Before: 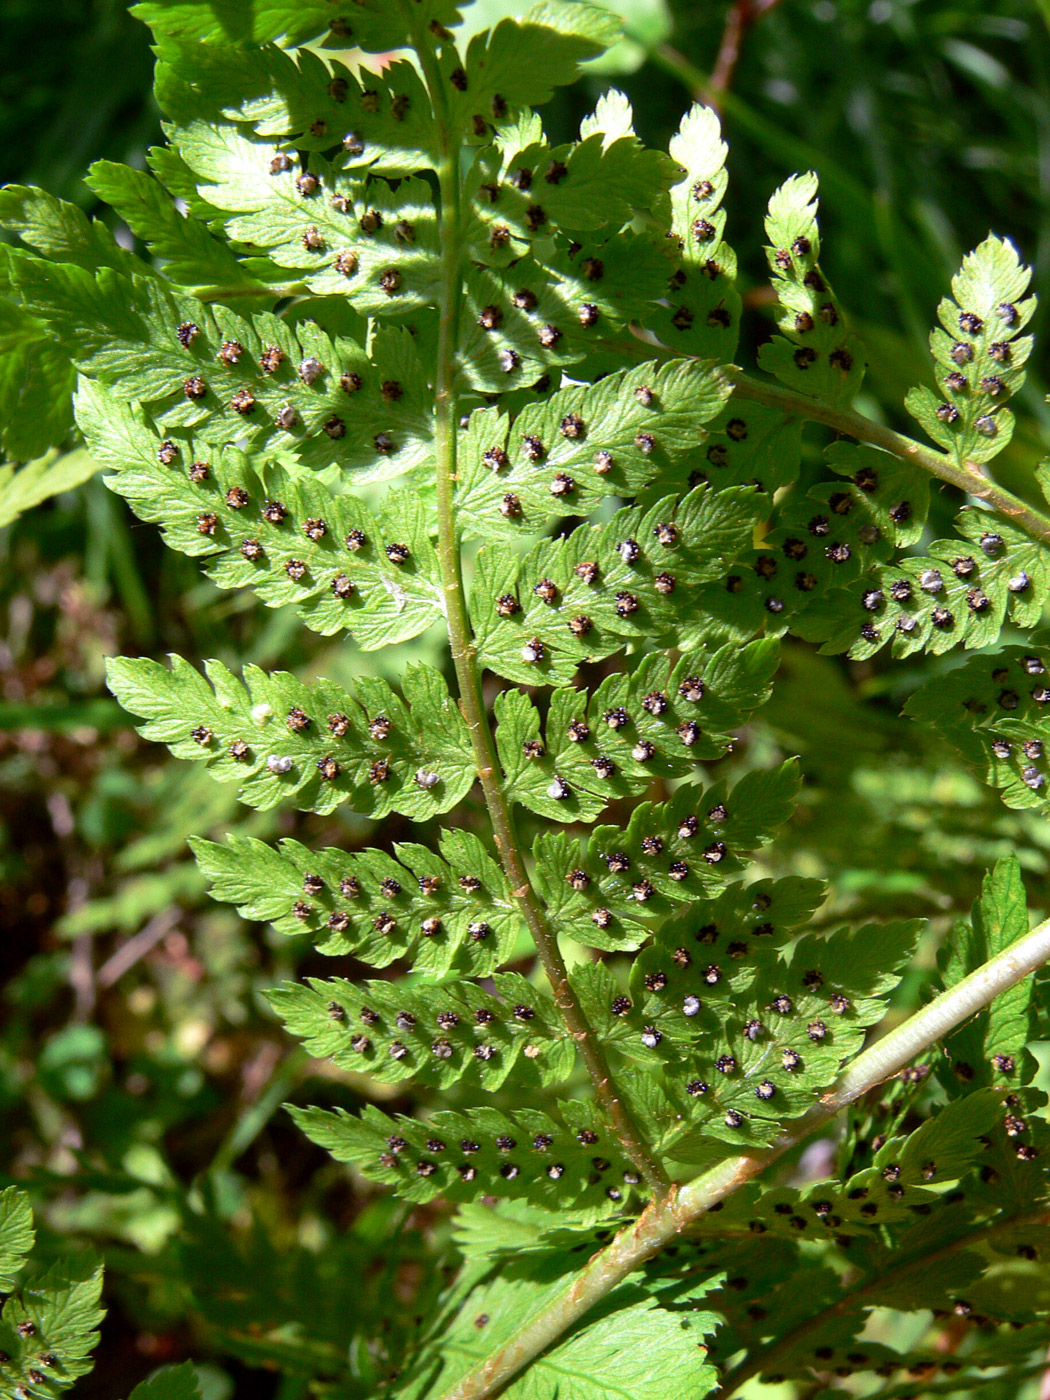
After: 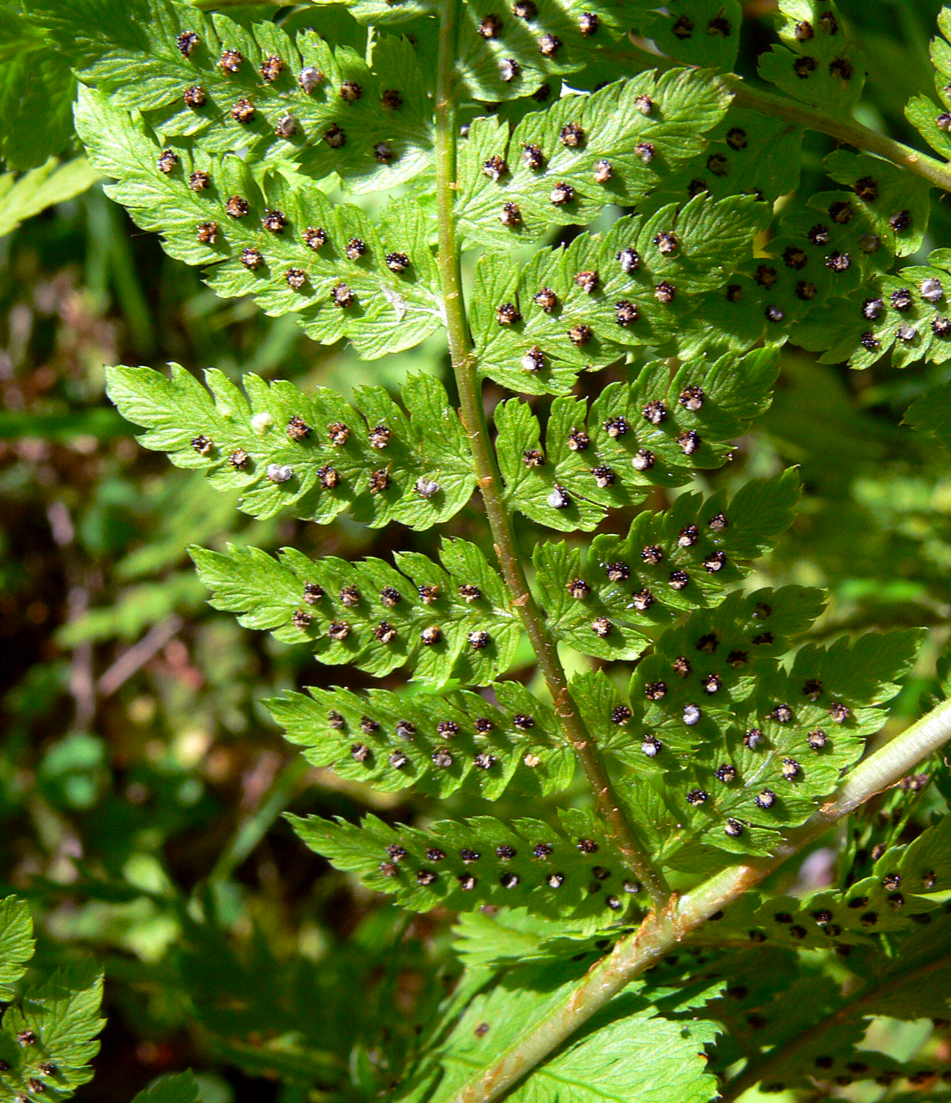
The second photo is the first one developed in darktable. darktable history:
crop: top 20.814%, right 9.393%, bottom 0.331%
color balance rgb: perceptual saturation grading › global saturation 13.2%
